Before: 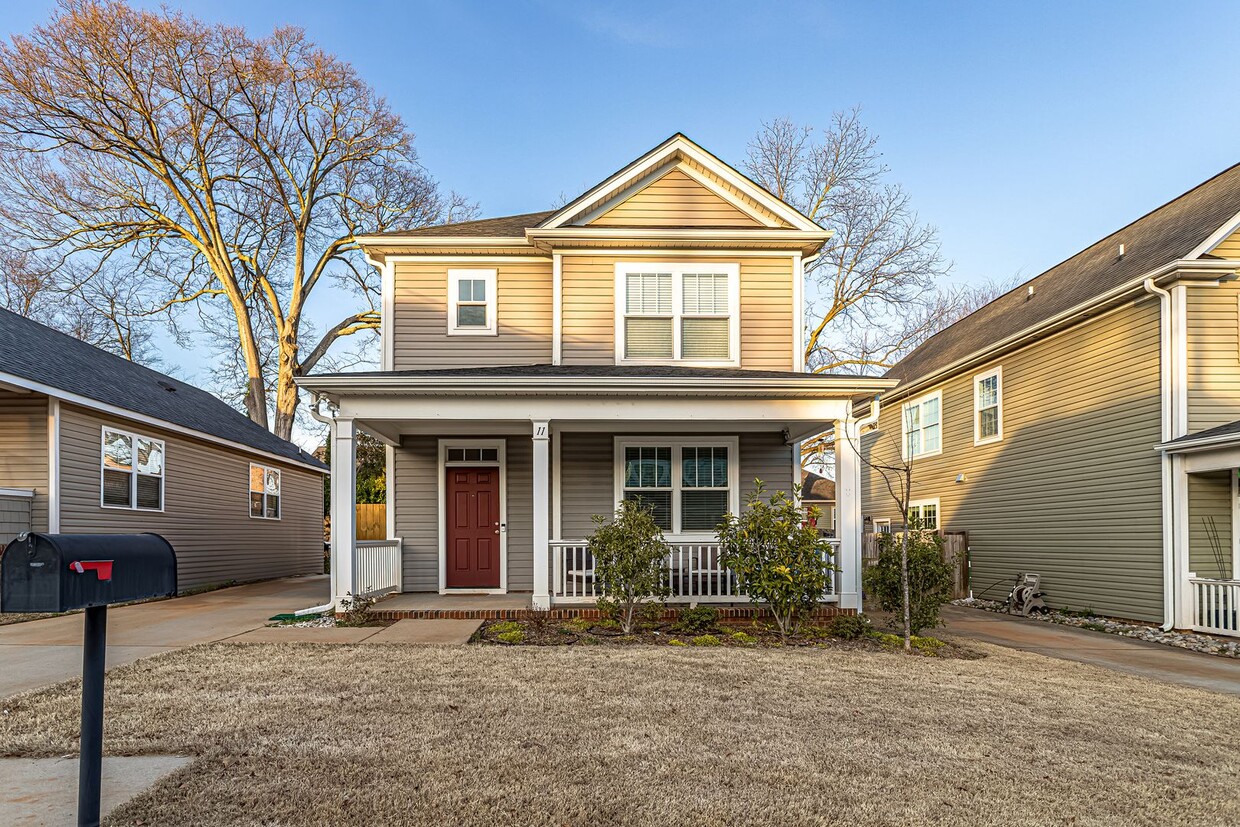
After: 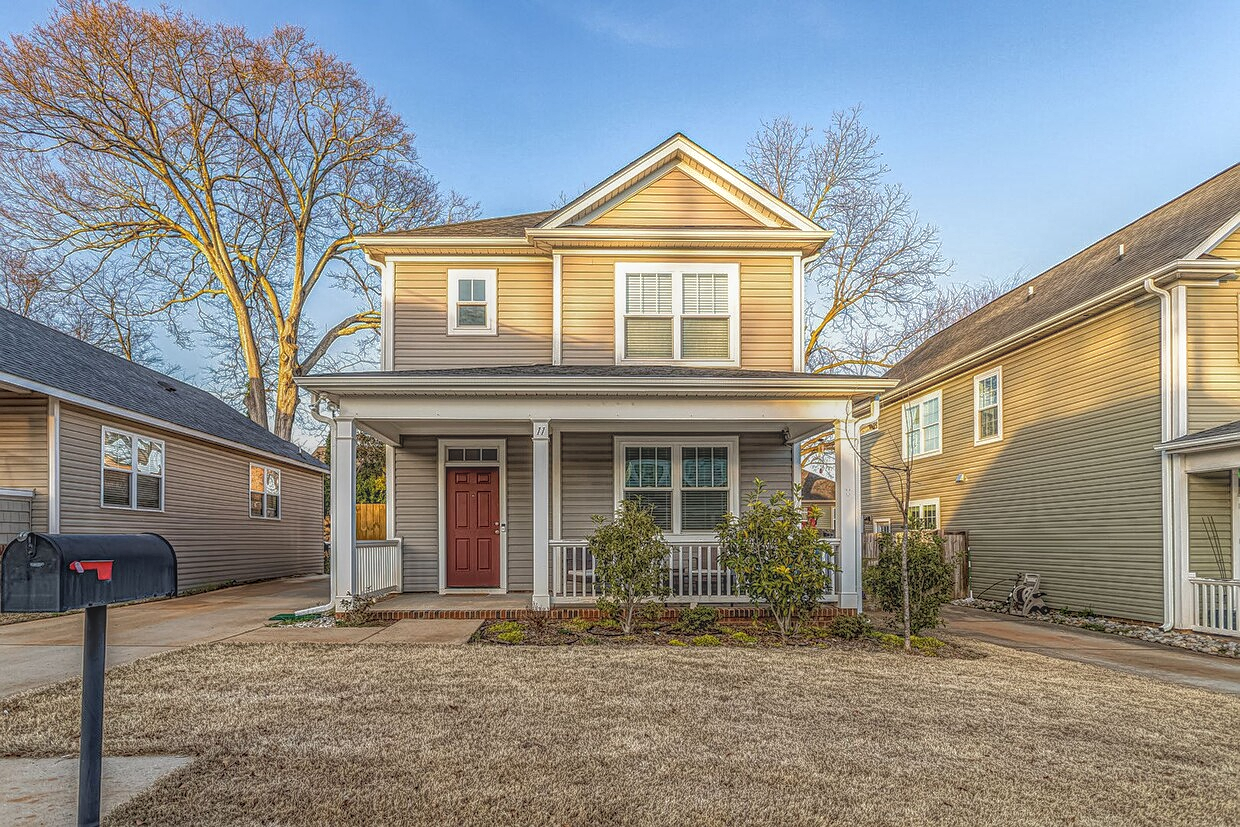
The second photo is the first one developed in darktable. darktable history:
sharpen: radius 1.036
local contrast: highlights 20%, shadows 23%, detail 199%, midtone range 0.2
